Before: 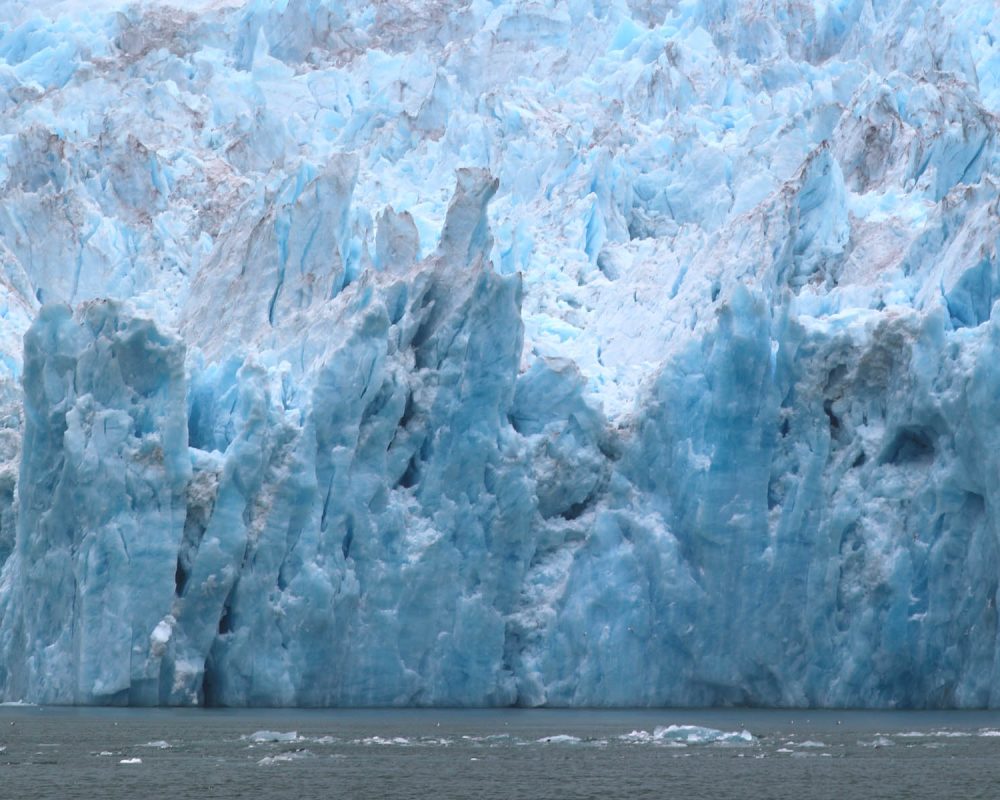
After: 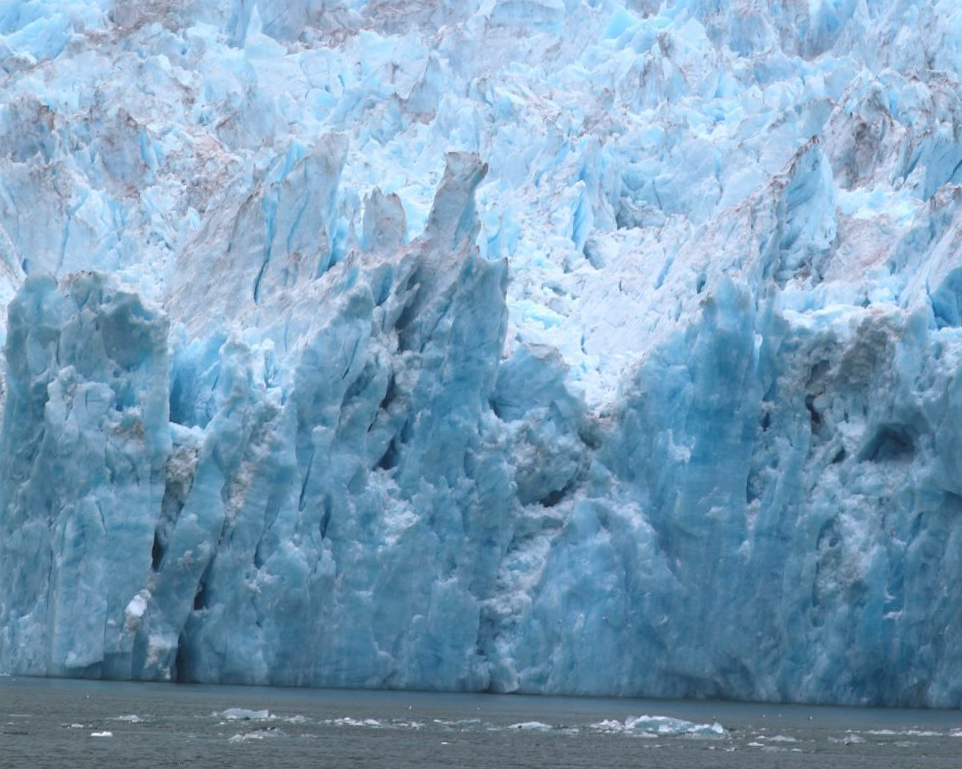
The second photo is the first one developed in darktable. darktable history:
crop and rotate: angle -1.81°
